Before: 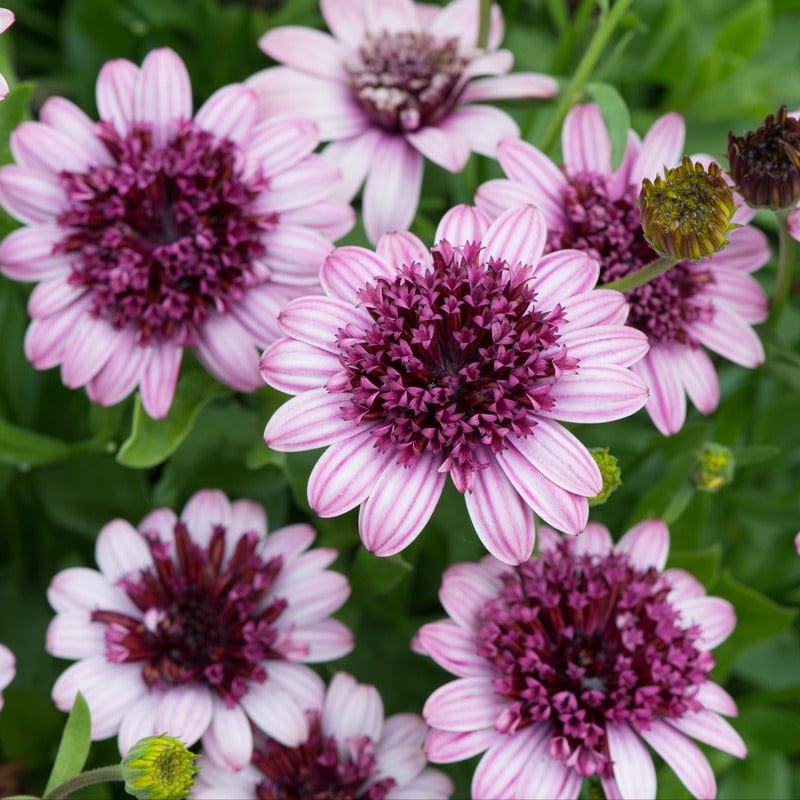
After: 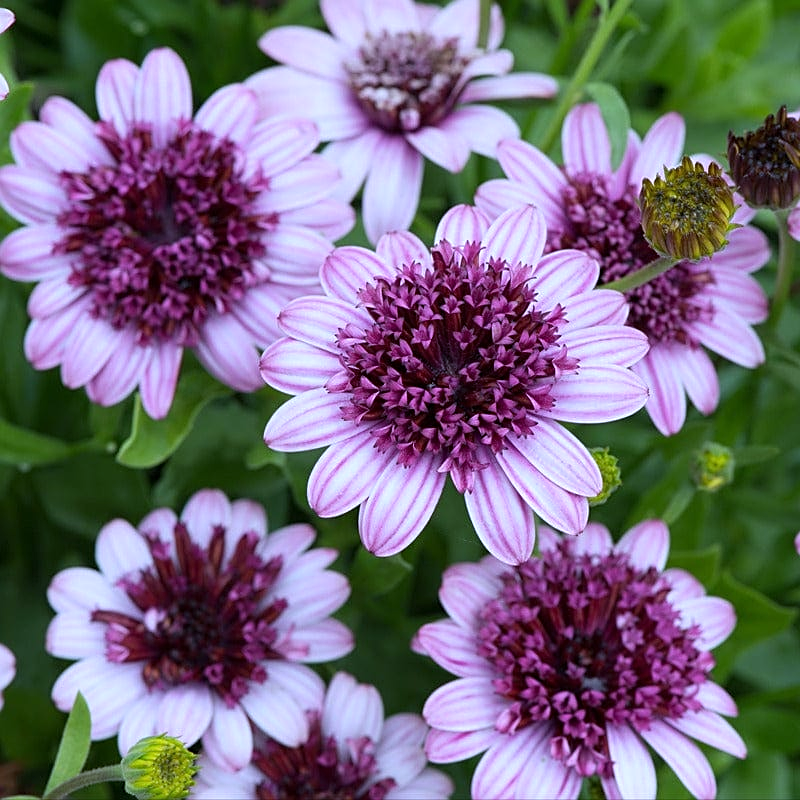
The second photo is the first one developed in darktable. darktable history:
sharpen: on, module defaults
white balance: red 0.948, green 1.02, blue 1.176
